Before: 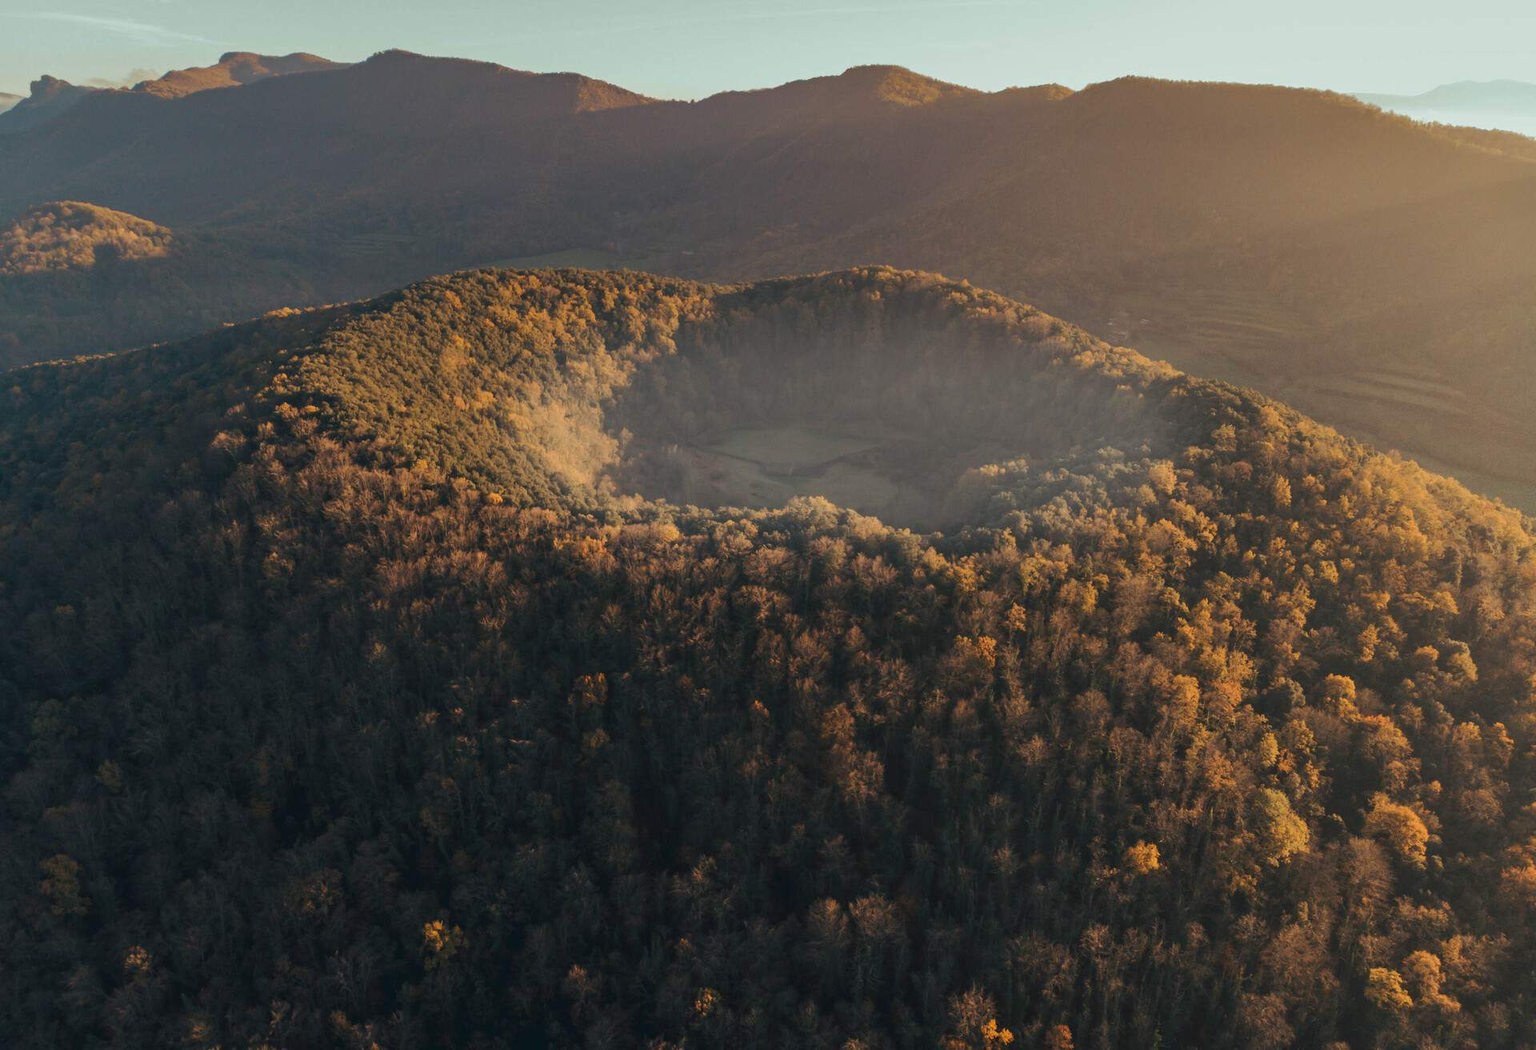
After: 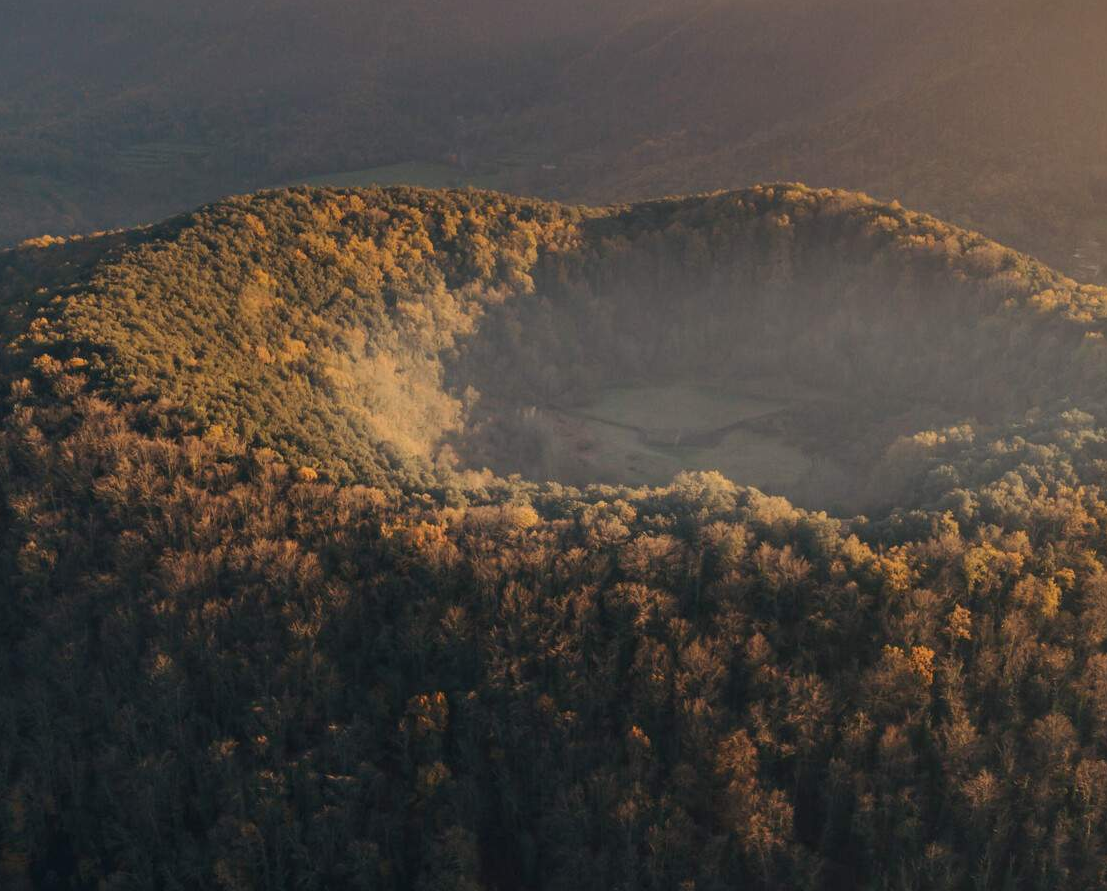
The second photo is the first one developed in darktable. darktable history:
crop: left 16.232%, top 11.43%, right 26.069%, bottom 20.621%
